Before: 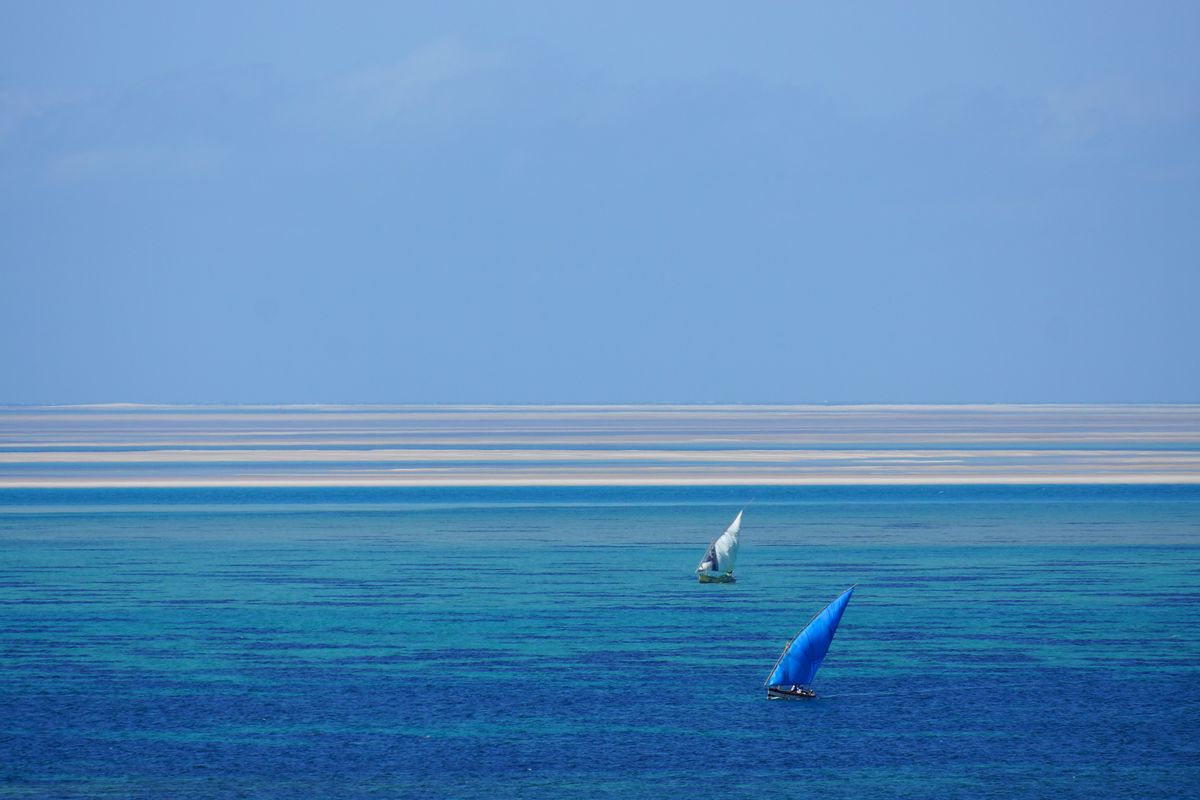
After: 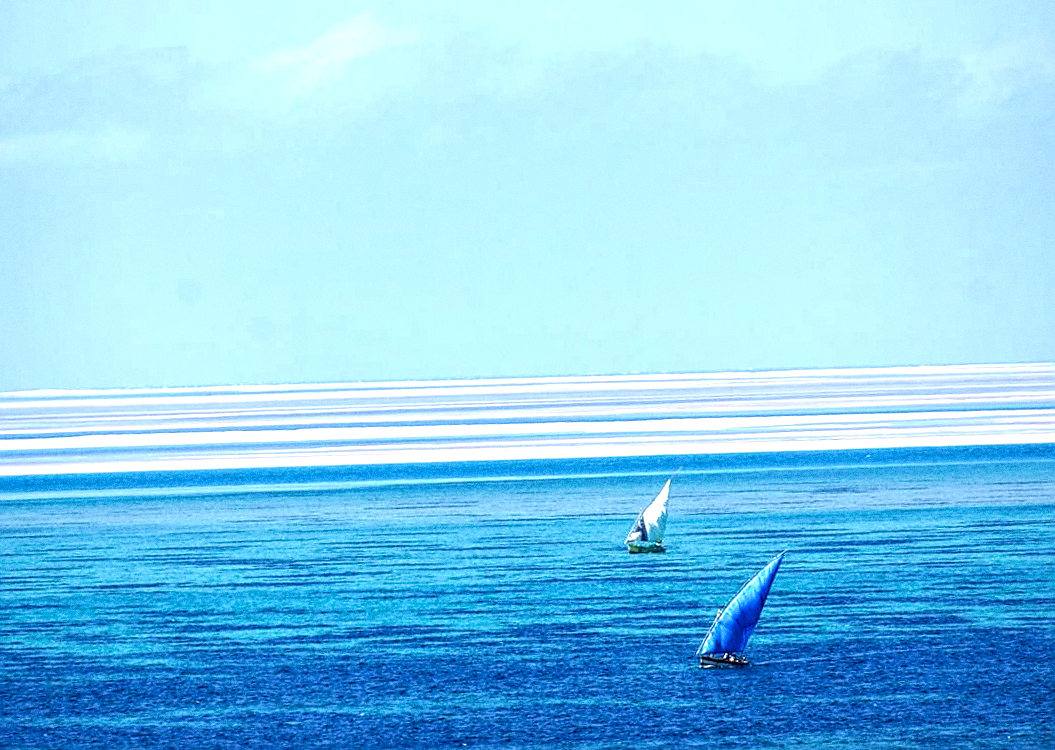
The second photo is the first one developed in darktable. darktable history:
crop and rotate: angle -3.27°, left 5.211%, top 5.211%, right 4.607%, bottom 4.607%
tone curve: curves: ch0 [(0.122, 0.111) (1, 1)]
exposure: black level correction 0, exposure 1.2 EV, compensate exposure bias true, compensate highlight preservation false
local contrast: highlights 0%, shadows 0%, detail 182%
velvia: on, module defaults
sharpen: on, module defaults
grain: coarseness 0.47 ISO
rotate and perspective: rotation -4.86°, automatic cropping off
